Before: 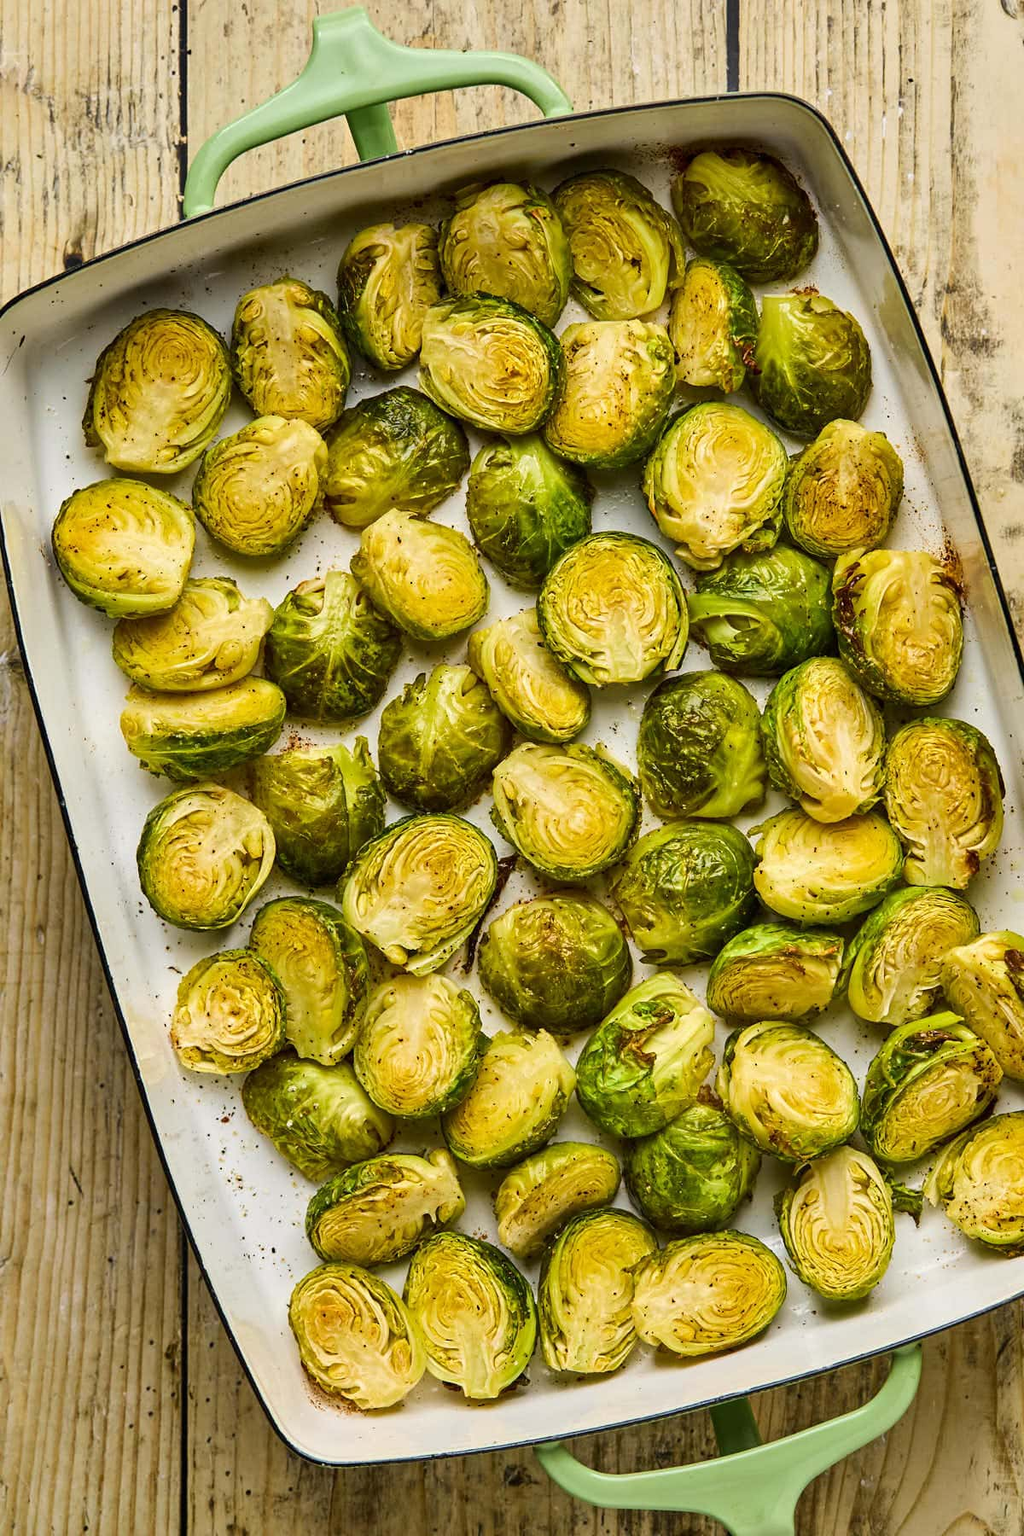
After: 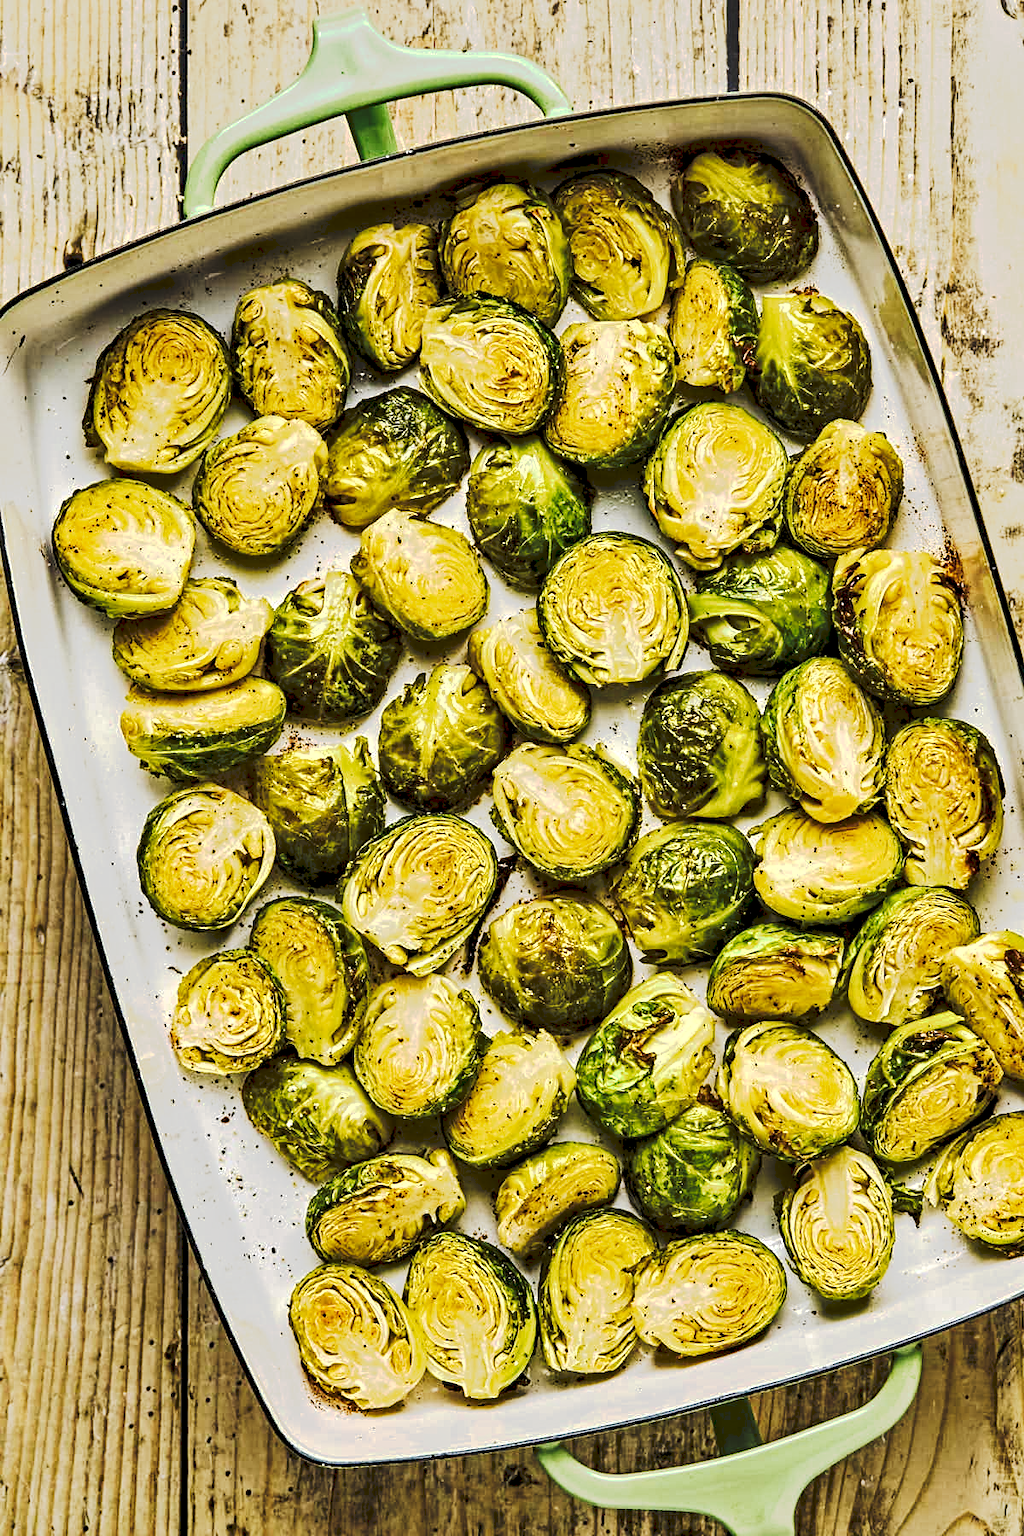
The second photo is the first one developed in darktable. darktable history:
tone curve: curves: ch0 [(0, 0) (0.003, 0.108) (0.011, 0.113) (0.025, 0.113) (0.044, 0.121) (0.069, 0.132) (0.1, 0.145) (0.136, 0.158) (0.177, 0.182) (0.224, 0.215) (0.277, 0.27) (0.335, 0.341) (0.399, 0.424) (0.468, 0.528) (0.543, 0.622) (0.623, 0.721) (0.709, 0.79) (0.801, 0.846) (0.898, 0.871) (1, 1)], preserve colors none
contrast equalizer: octaves 7, y [[0.5, 0.542, 0.583, 0.625, 0.667, 0.708], [0.5 ×6], [0.5 ×6], [0 ×6], [0 ×6]]
